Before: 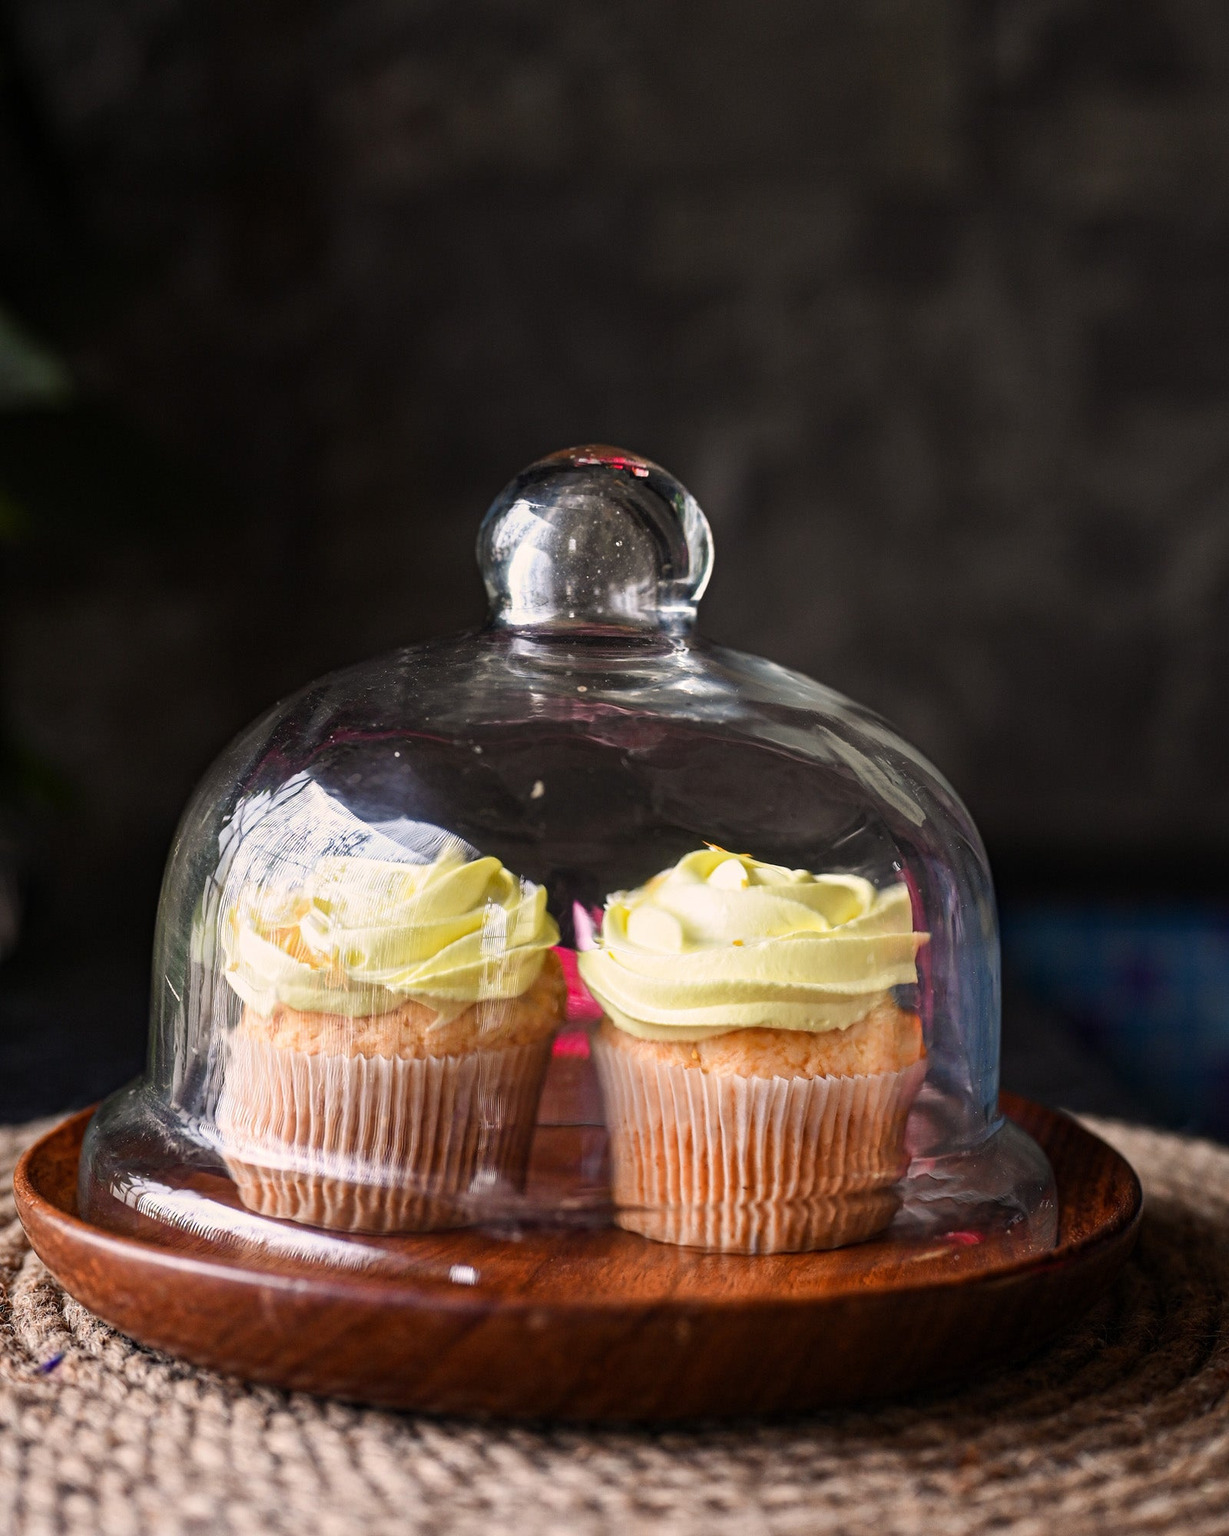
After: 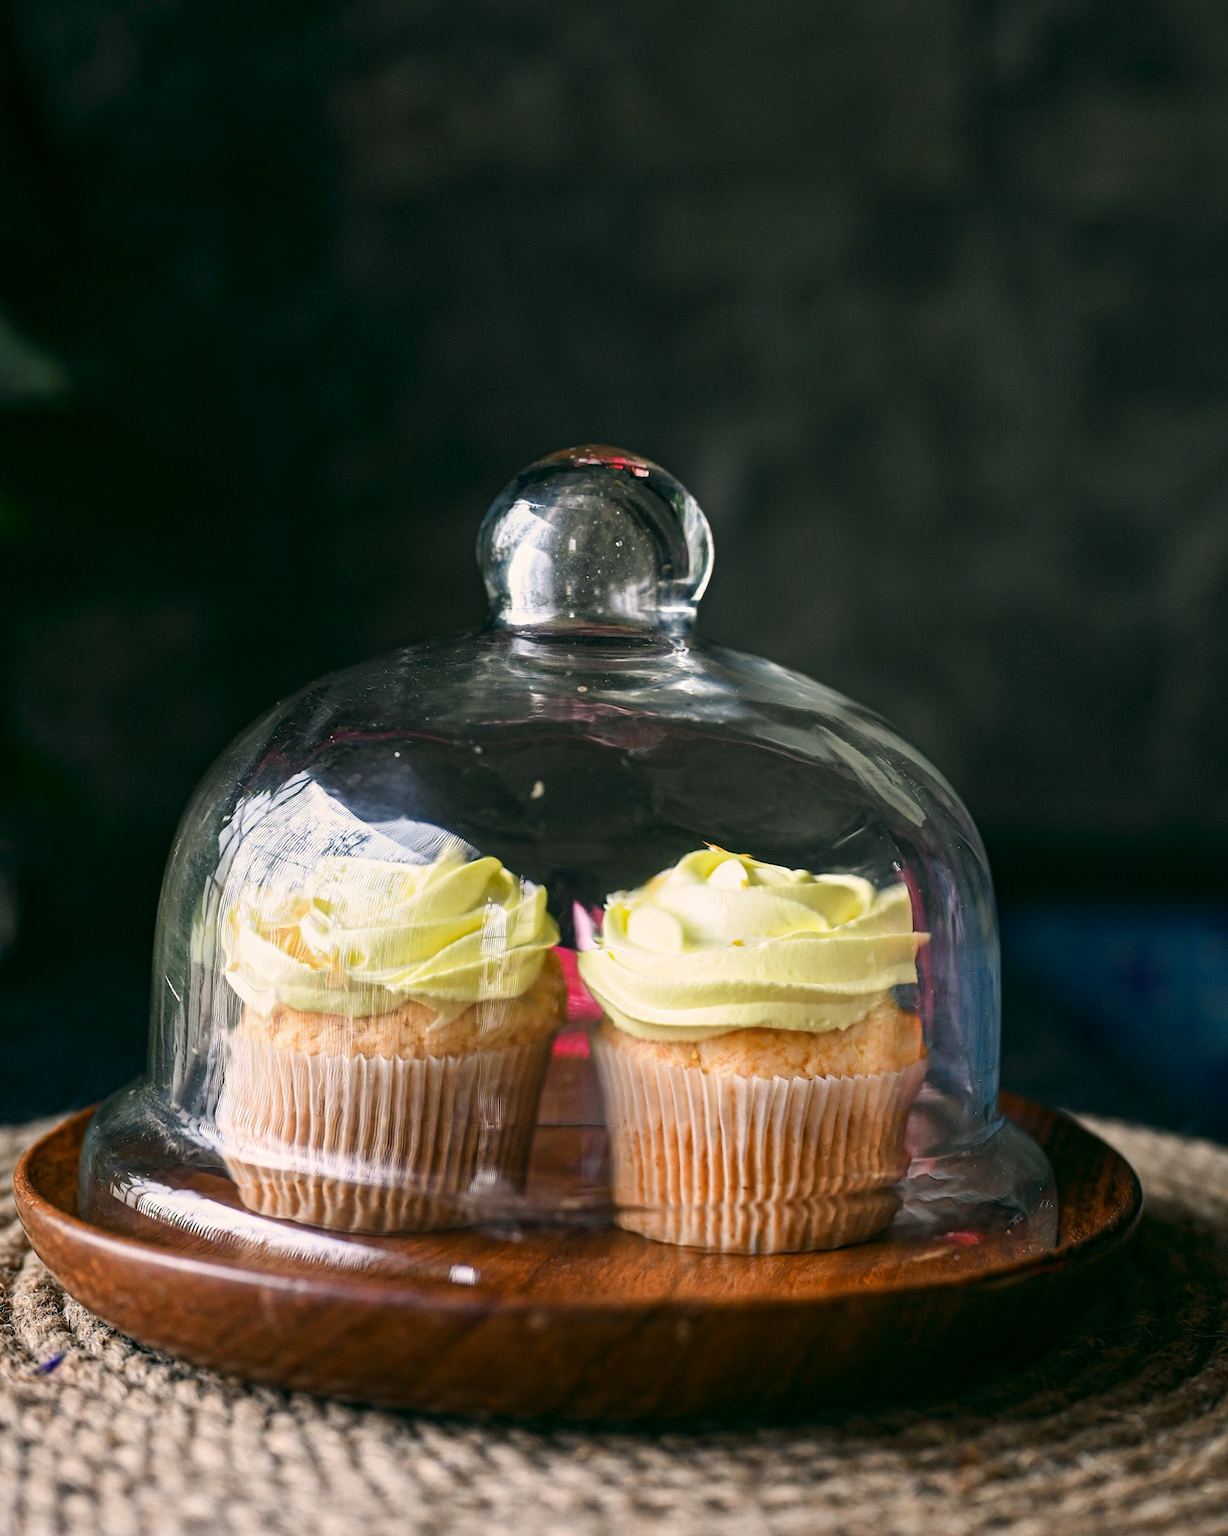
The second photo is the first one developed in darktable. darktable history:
color correction: highlights a* -0.482, highlights b* 9.48, shadows a* -9.48, shadows b* 0.803
color calibration: illuminant as shot in camera, x 0.358, y 0.373, temperature 4628.91 K
tone equalizer: on, module defaults
